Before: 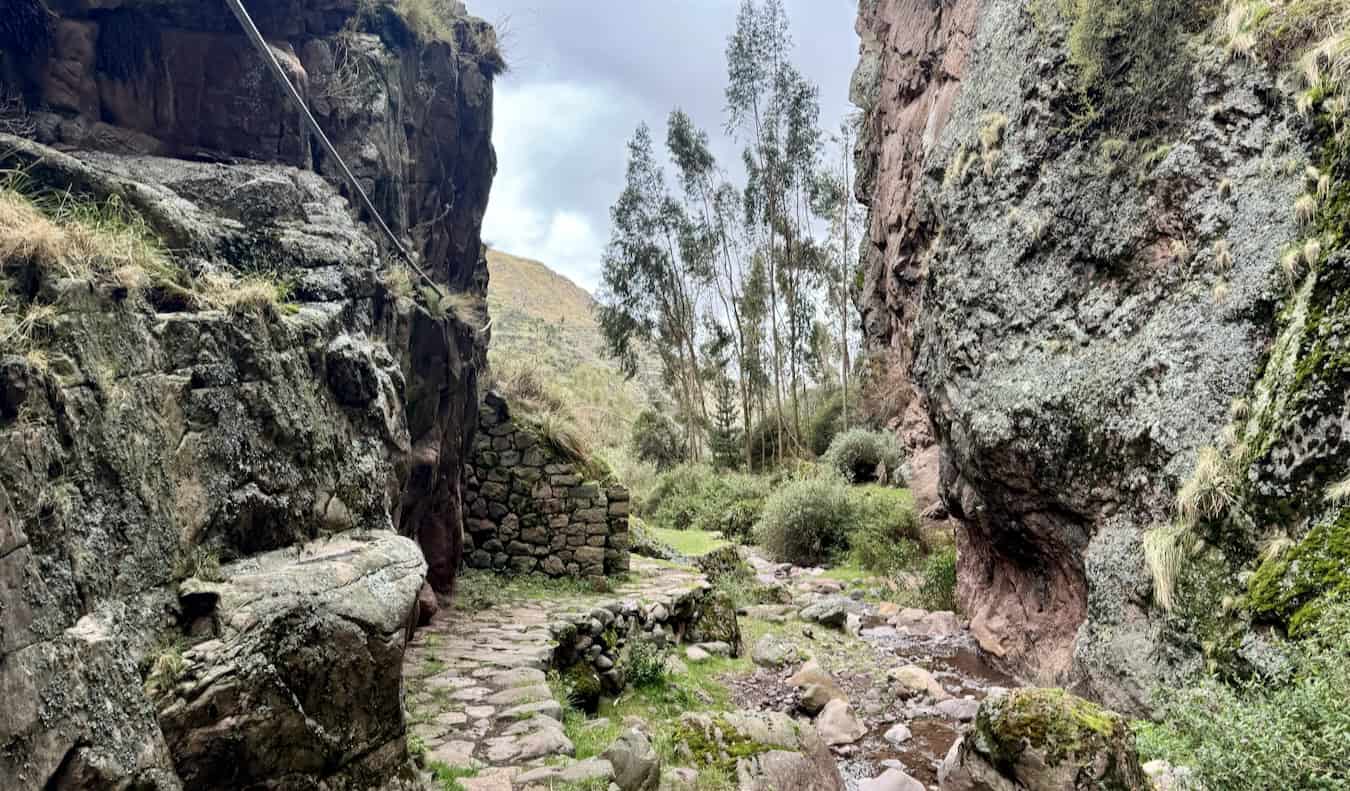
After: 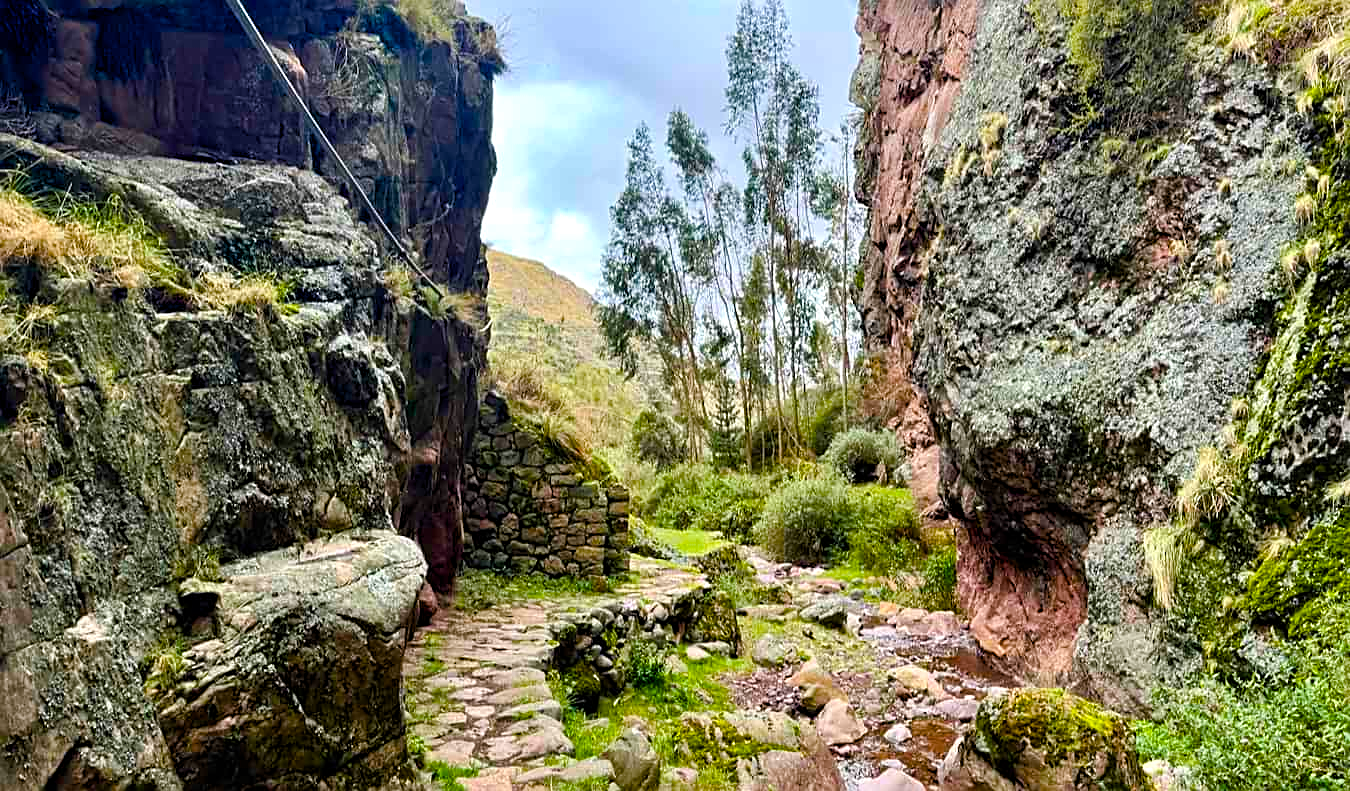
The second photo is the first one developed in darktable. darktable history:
sharpen: on, module defaults
color balance rgb: shadows lift › chroma 0.899%, shadows lift › hue 113.64°, linear chroma grading › shadows -10.512%, linear chroma grading › global chroma 20.373%, perceptual saturation grading › global saturation 40.322%, perceptual saturation grading › highlights -24.932%, perceptual saturation grading › mid-tones 34.613%, perceptual saturation grading › shadows 34.95%, global vibrance 26.792%, contrast 6.444%
